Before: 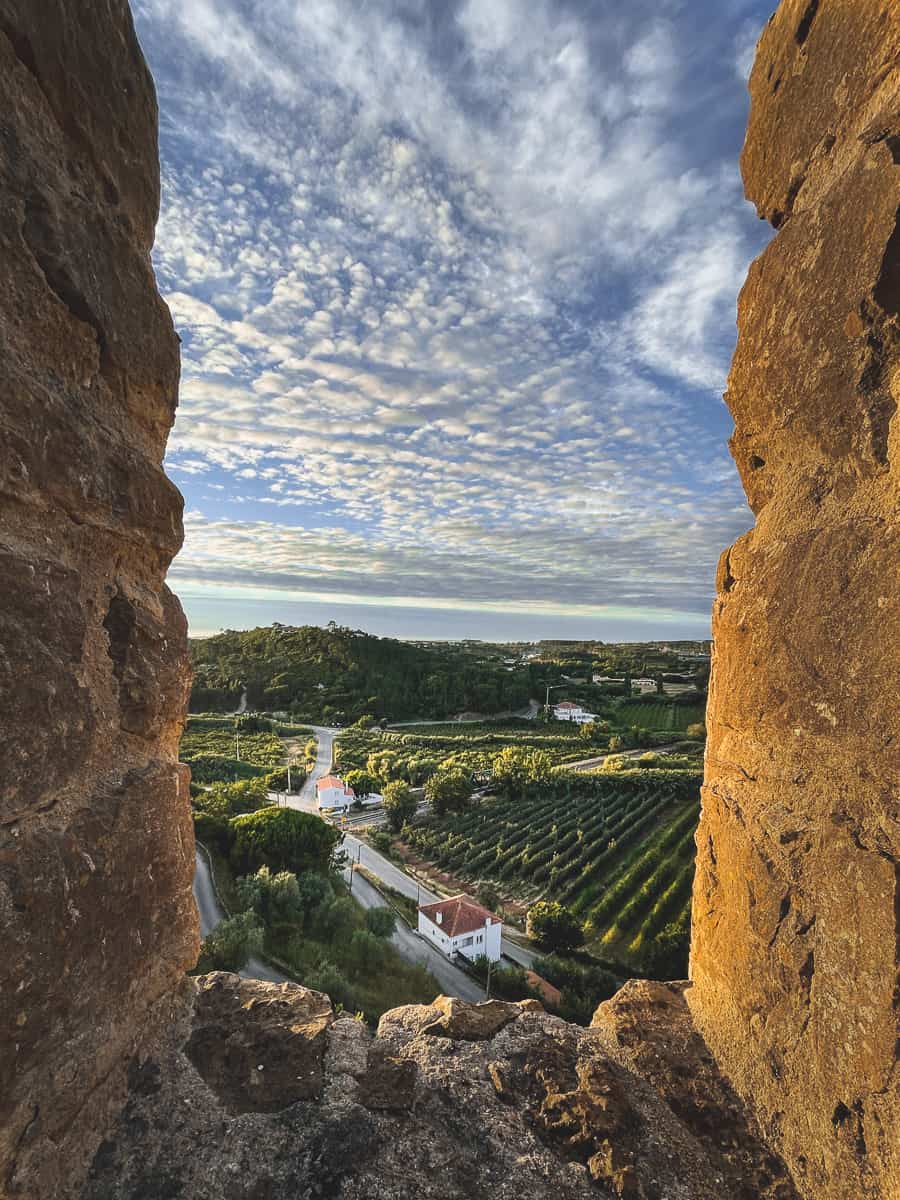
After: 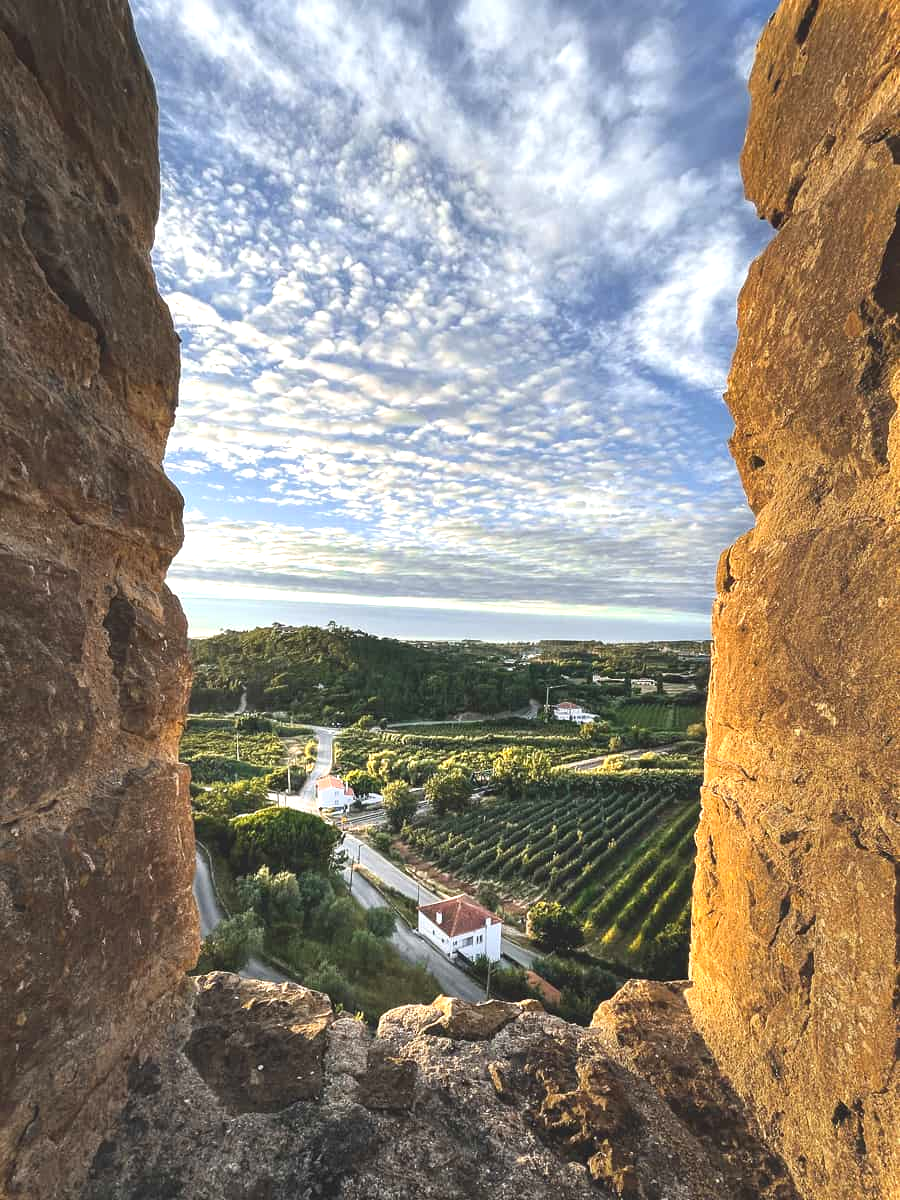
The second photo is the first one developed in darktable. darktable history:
exposure: exposure 0.643 EV, compensate highlight preservation false
